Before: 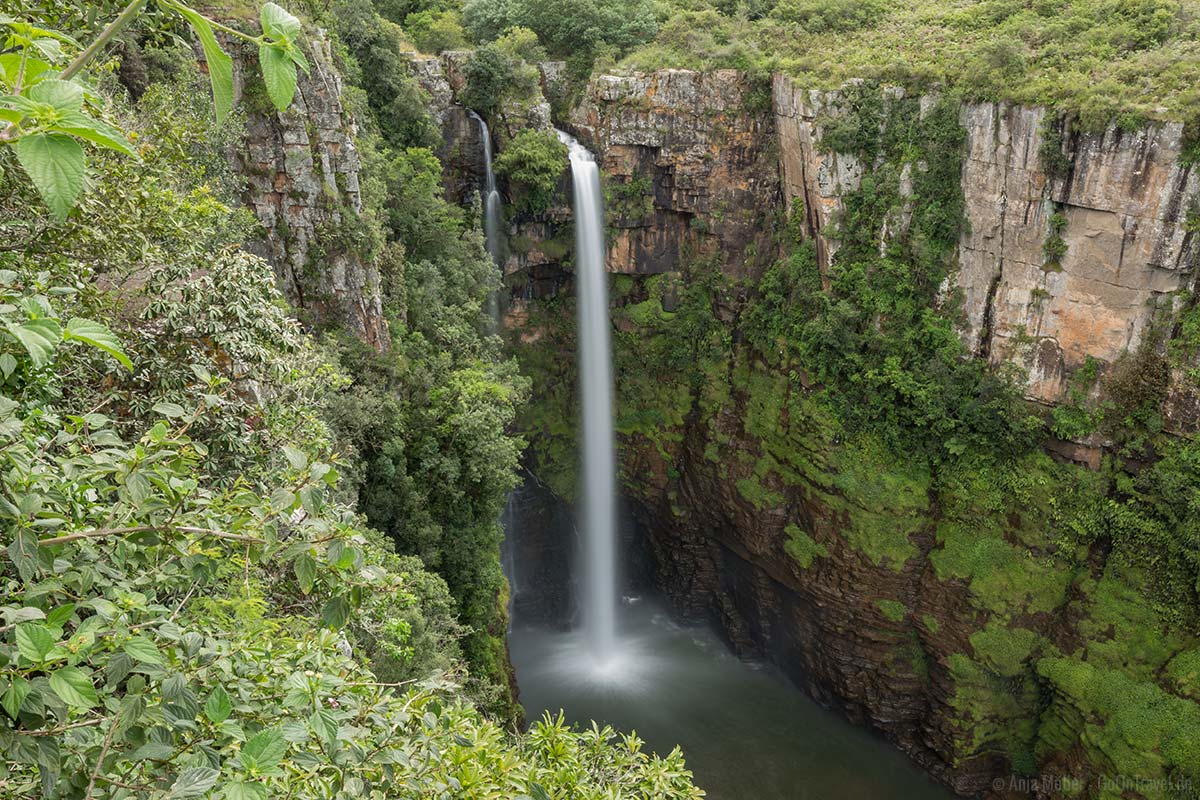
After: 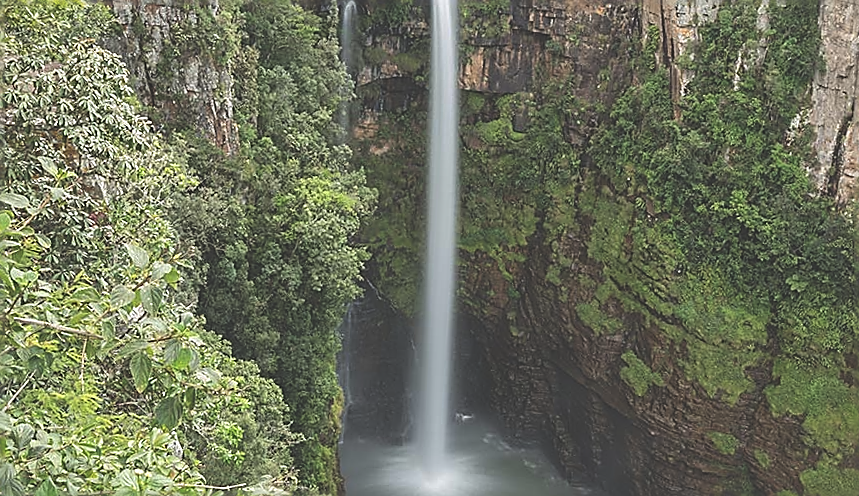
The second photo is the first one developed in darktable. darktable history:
crop and rotate: angle -3.37°, left 9.79%, top 20.73%, right 12.42%, bottom 11.82%
sharpen: radius 1.685, amount 1.294
local contrast: mode bilateral grid, contrast 20, coarseness 50, detail 120%, midtone range 0.2
exposure: black level correction -0.041, exposure 0.064 EV, compensate highlight preservation false
